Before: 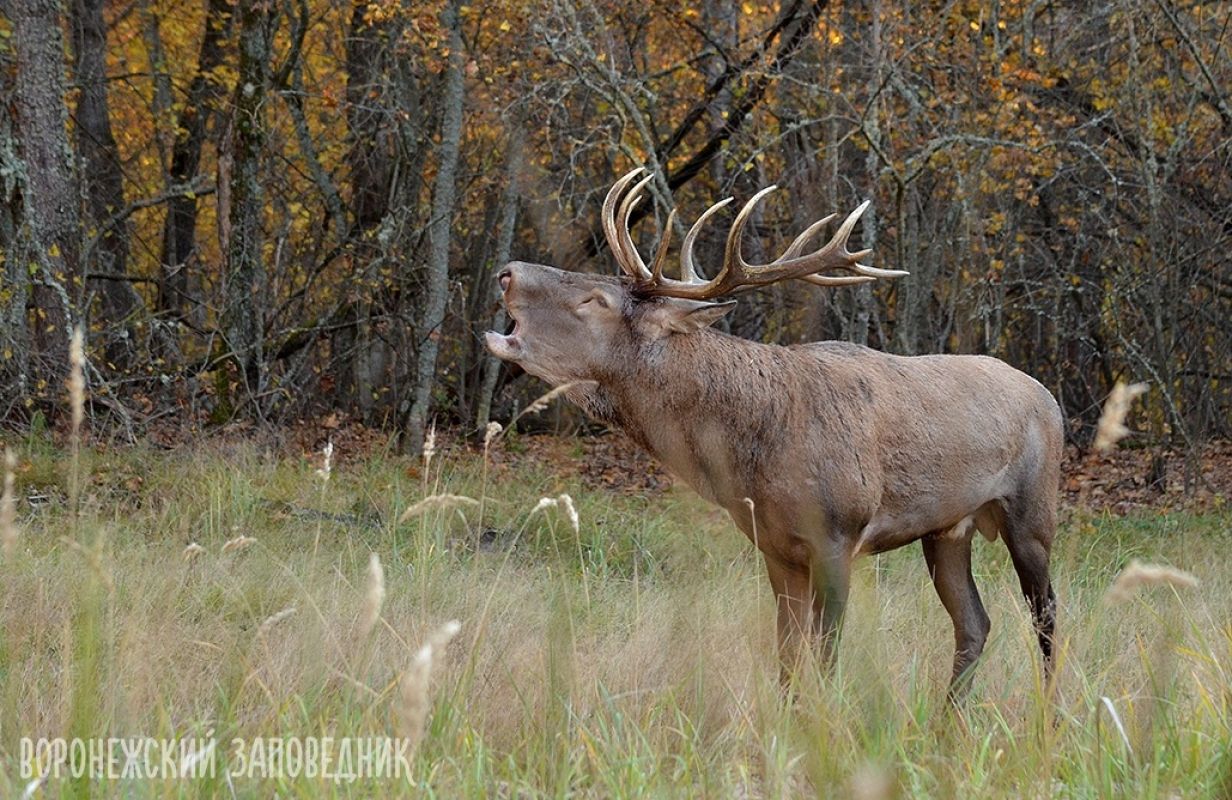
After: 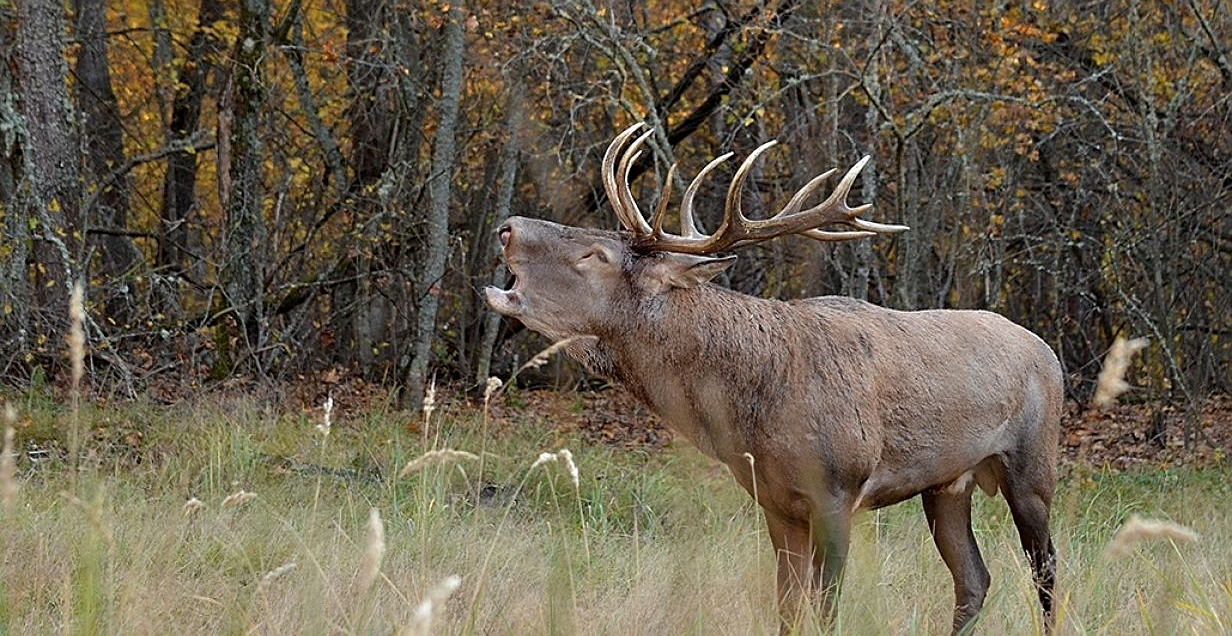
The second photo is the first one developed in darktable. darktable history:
crop and rotate: top 5.653%, bottom 14.809%
sharpen: on, module defaults
